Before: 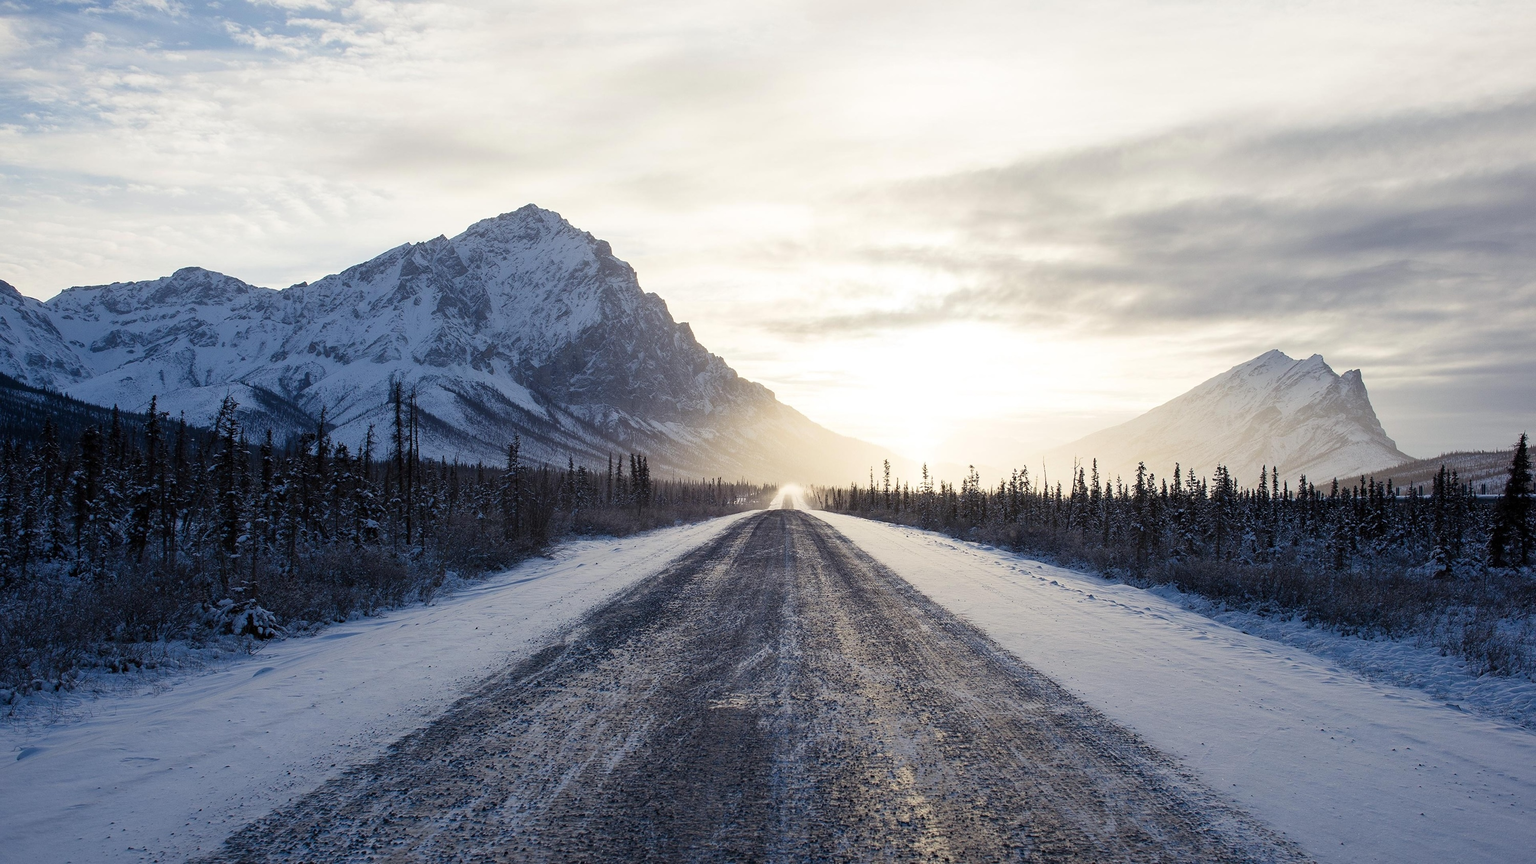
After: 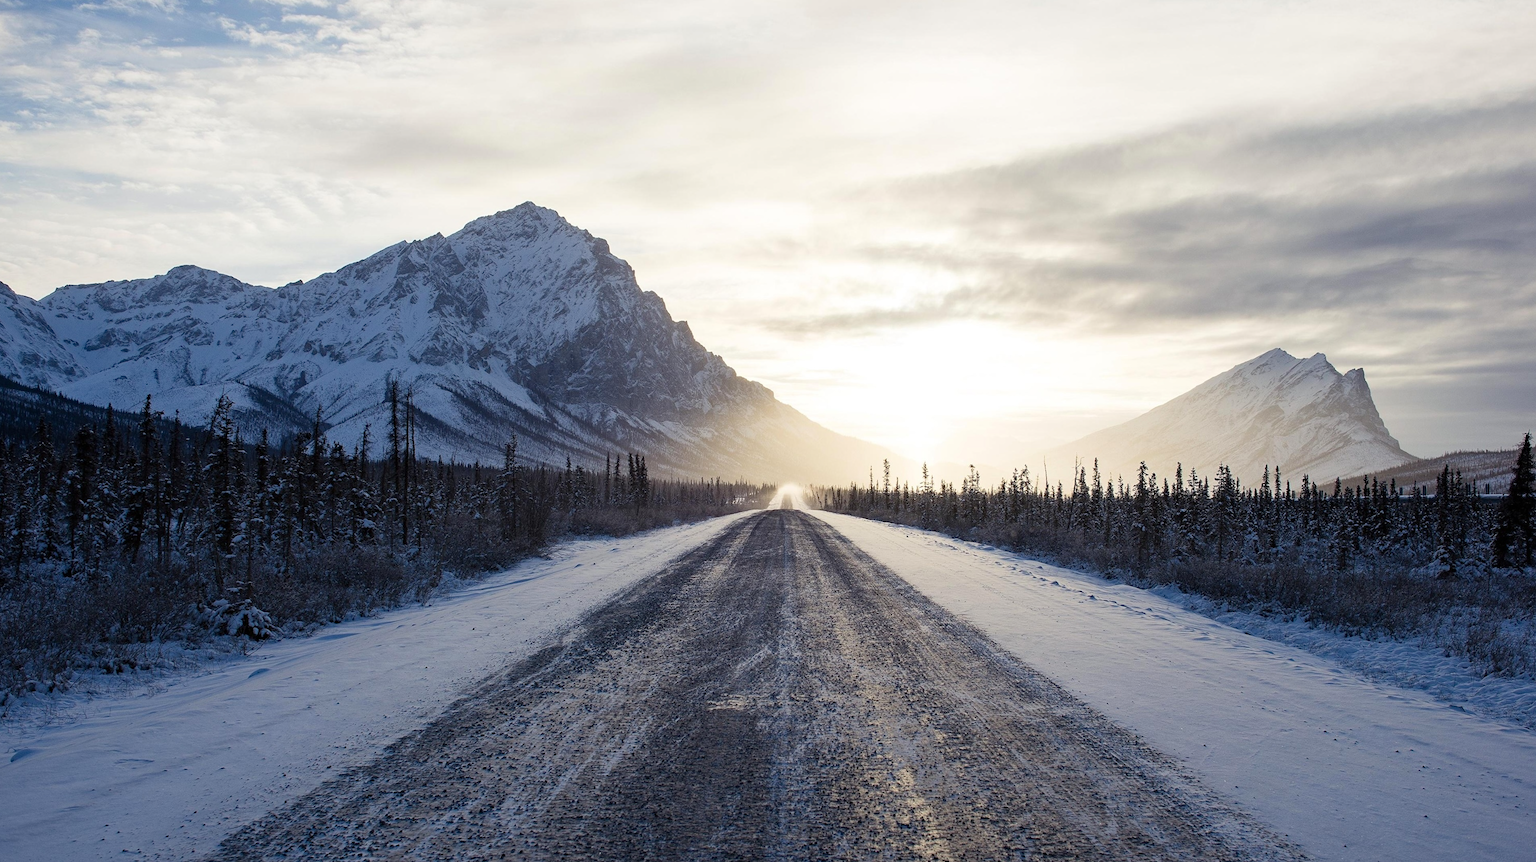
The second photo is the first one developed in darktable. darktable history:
crop: left 0.434%, top 0.485%, right 0.244%, bottom 0.386%
haze removal: compatibility mode true, adaptive false
